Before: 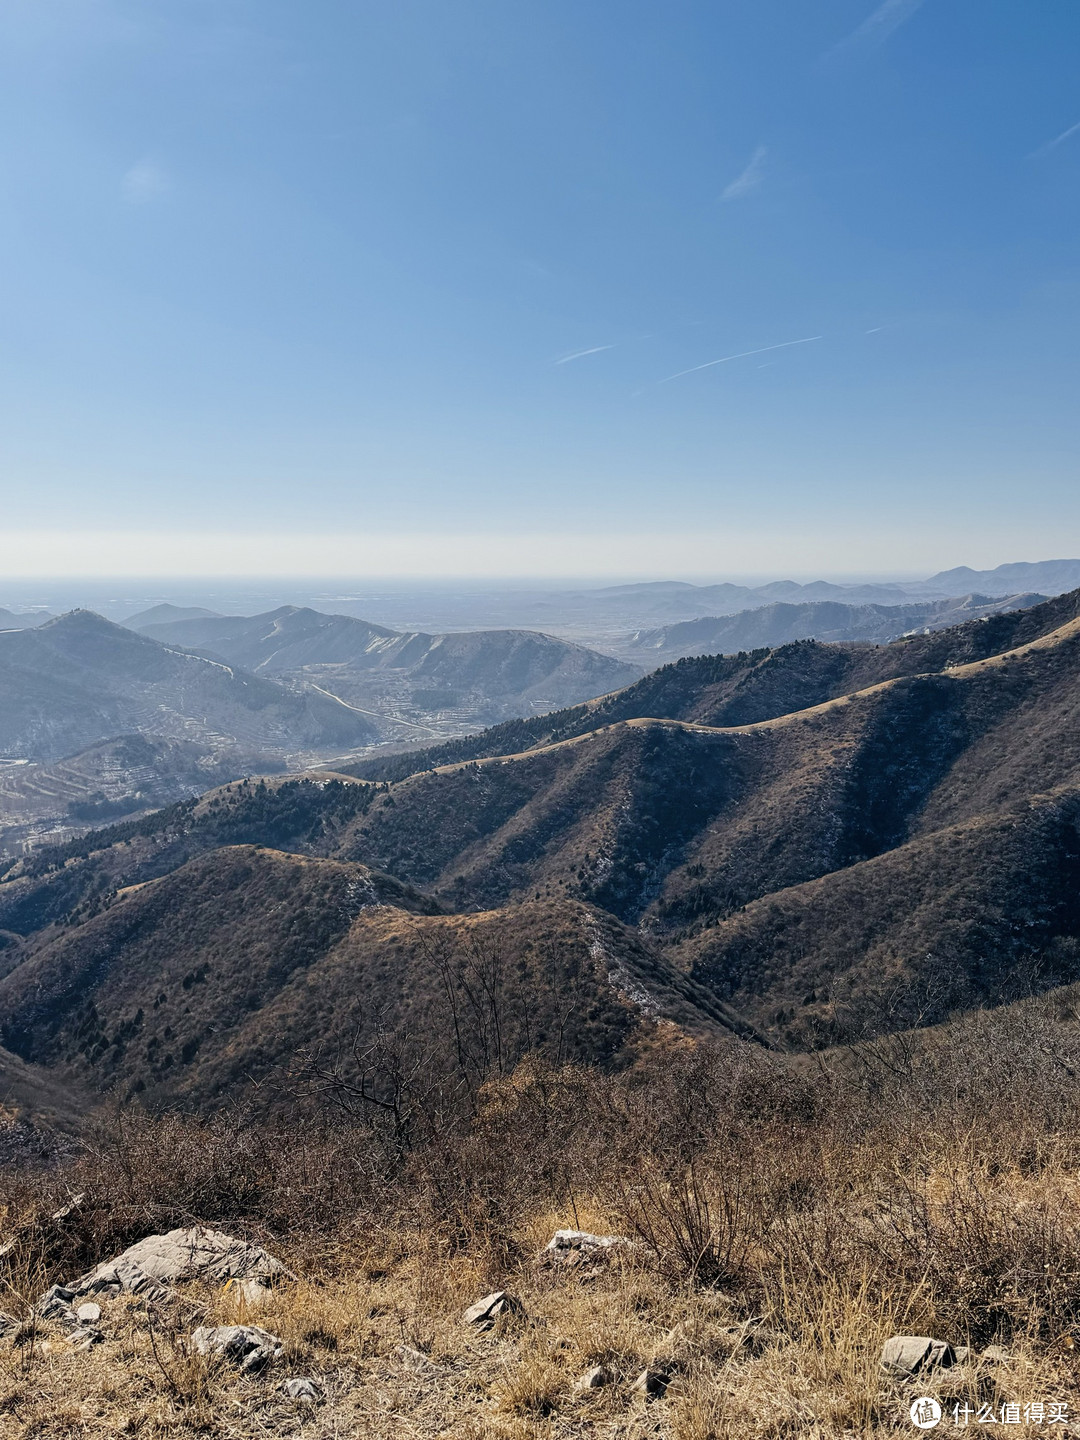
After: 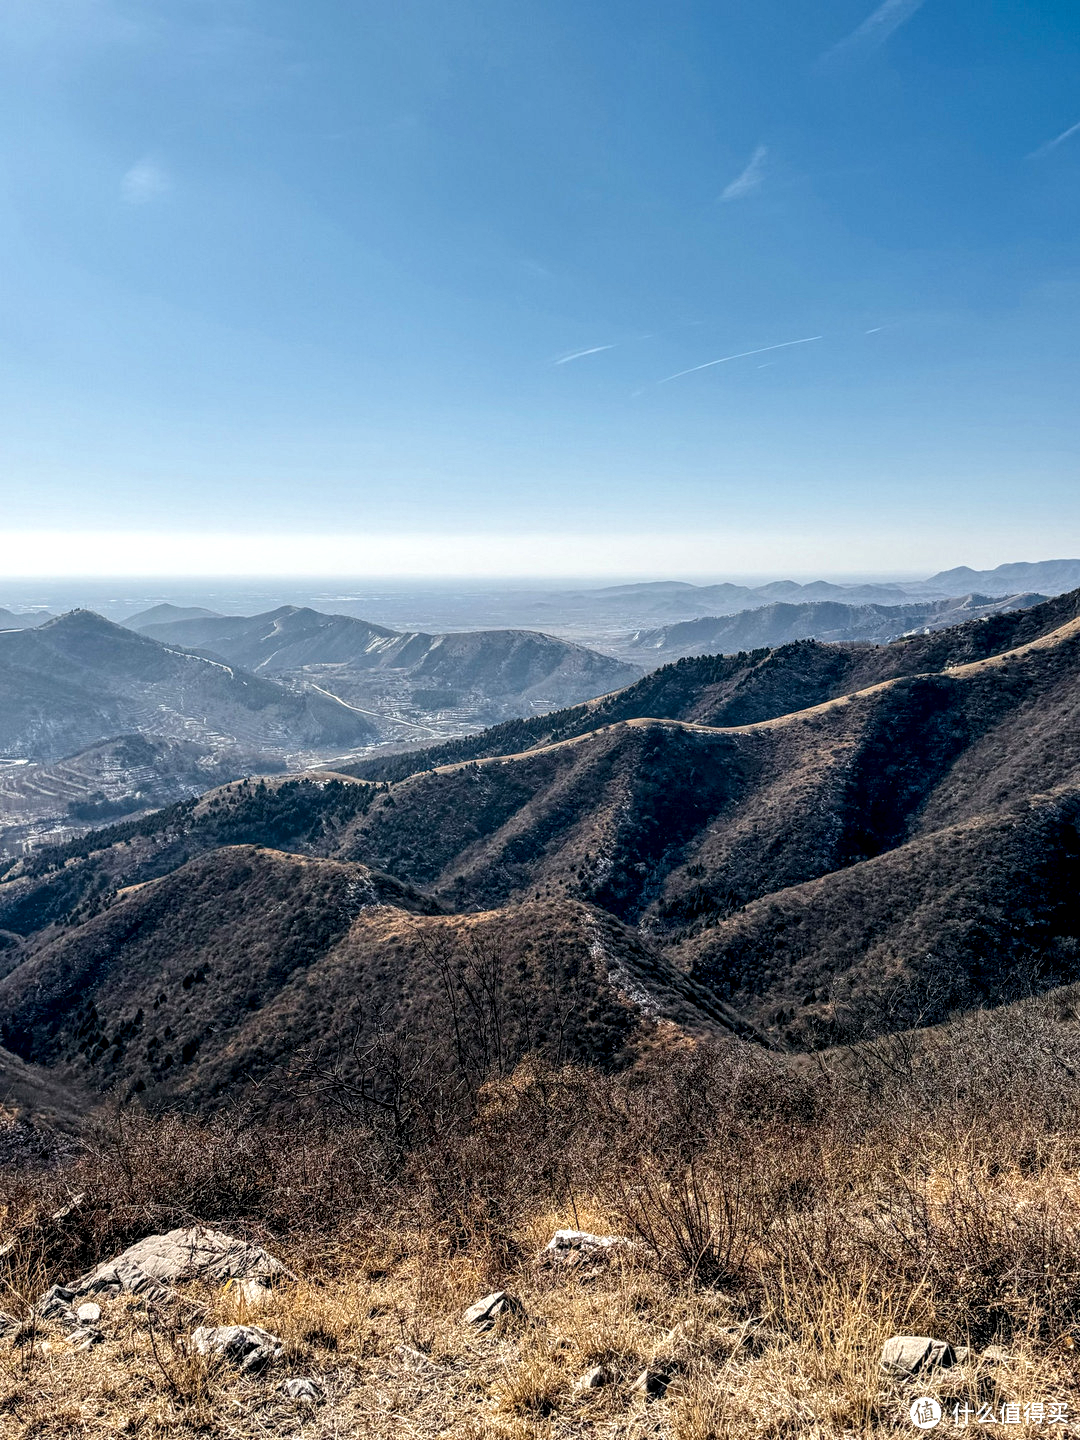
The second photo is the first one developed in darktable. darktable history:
local contrast: highlights 65%, shadows 53%, detail 169%, midtone range 0.513
